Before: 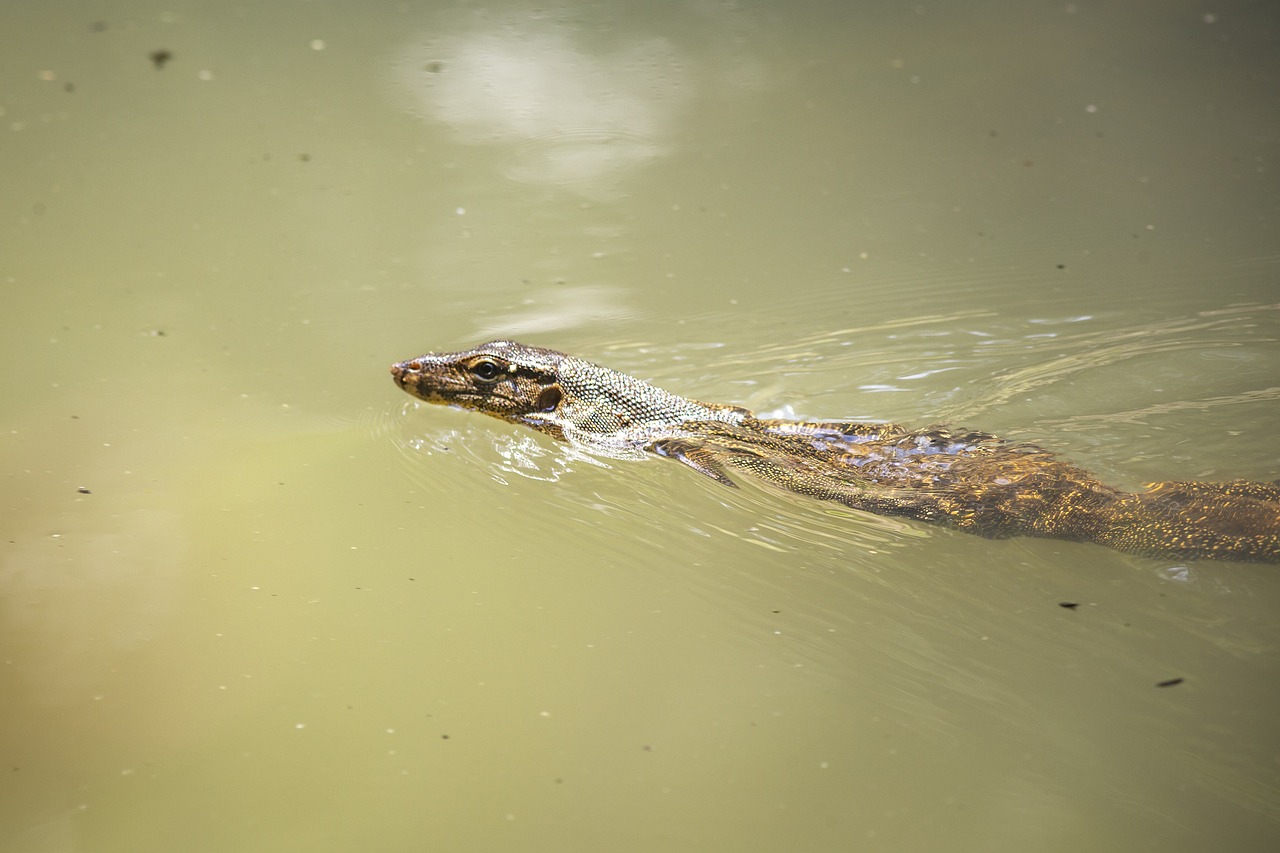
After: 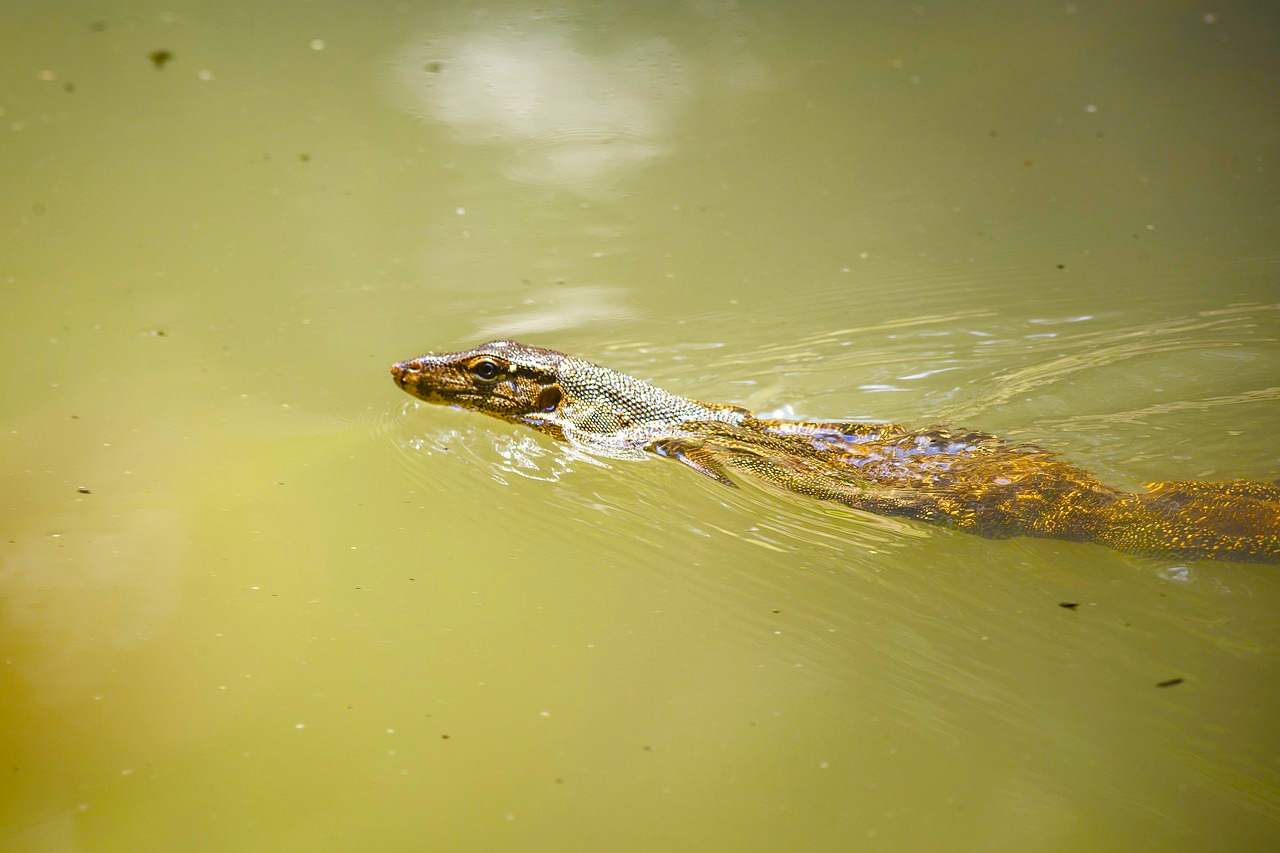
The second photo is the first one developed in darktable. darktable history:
color balance rgb: linear chroma grading › global chroma 42.569%, perceptual saturation grading › global saturation 40.4%, perceptual saturation grading › highlights -50.262%, perceptual saturation grading › shadows 30.747%
tone equalizer: smoothing diameter 2.22%, edges refinement/feathering 21.14, mask exposure compensation -1.57 EV, filter diffusion 5
